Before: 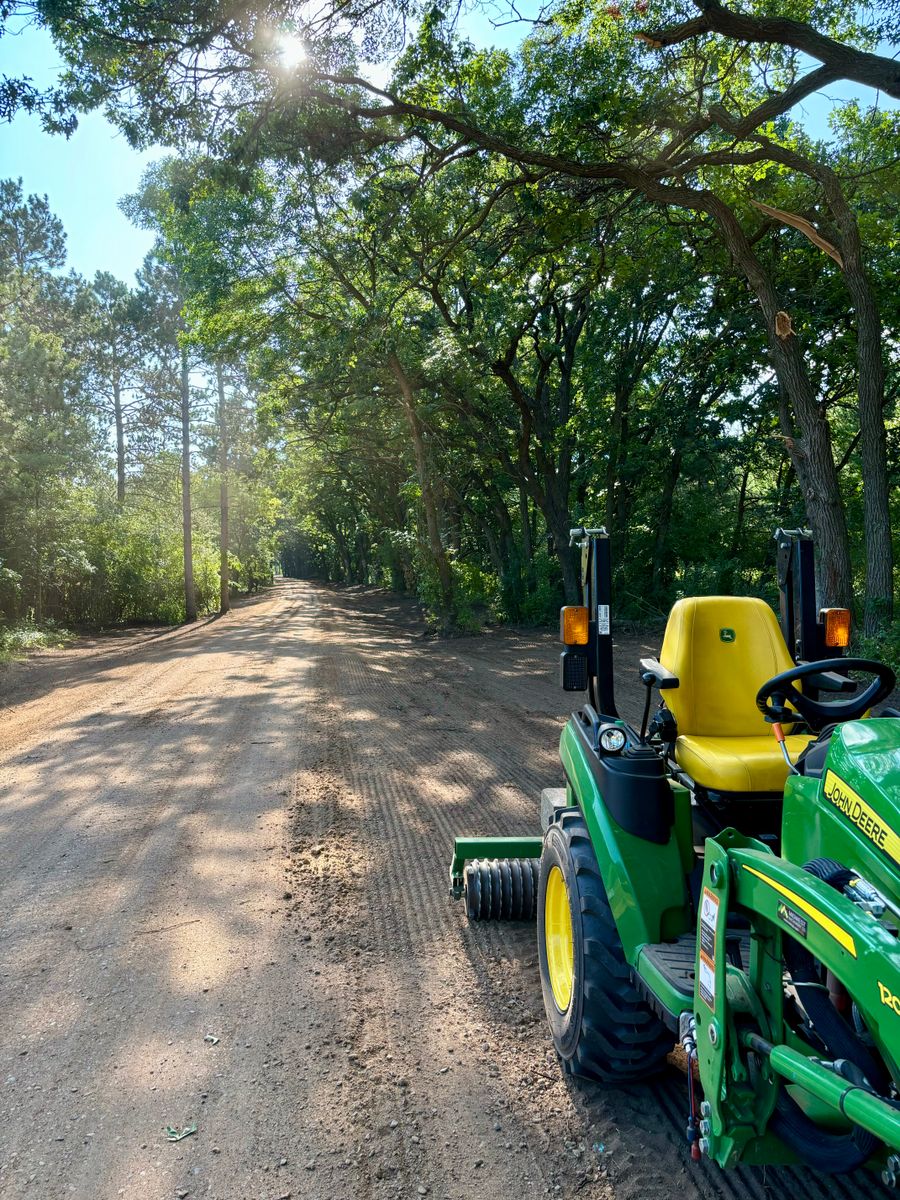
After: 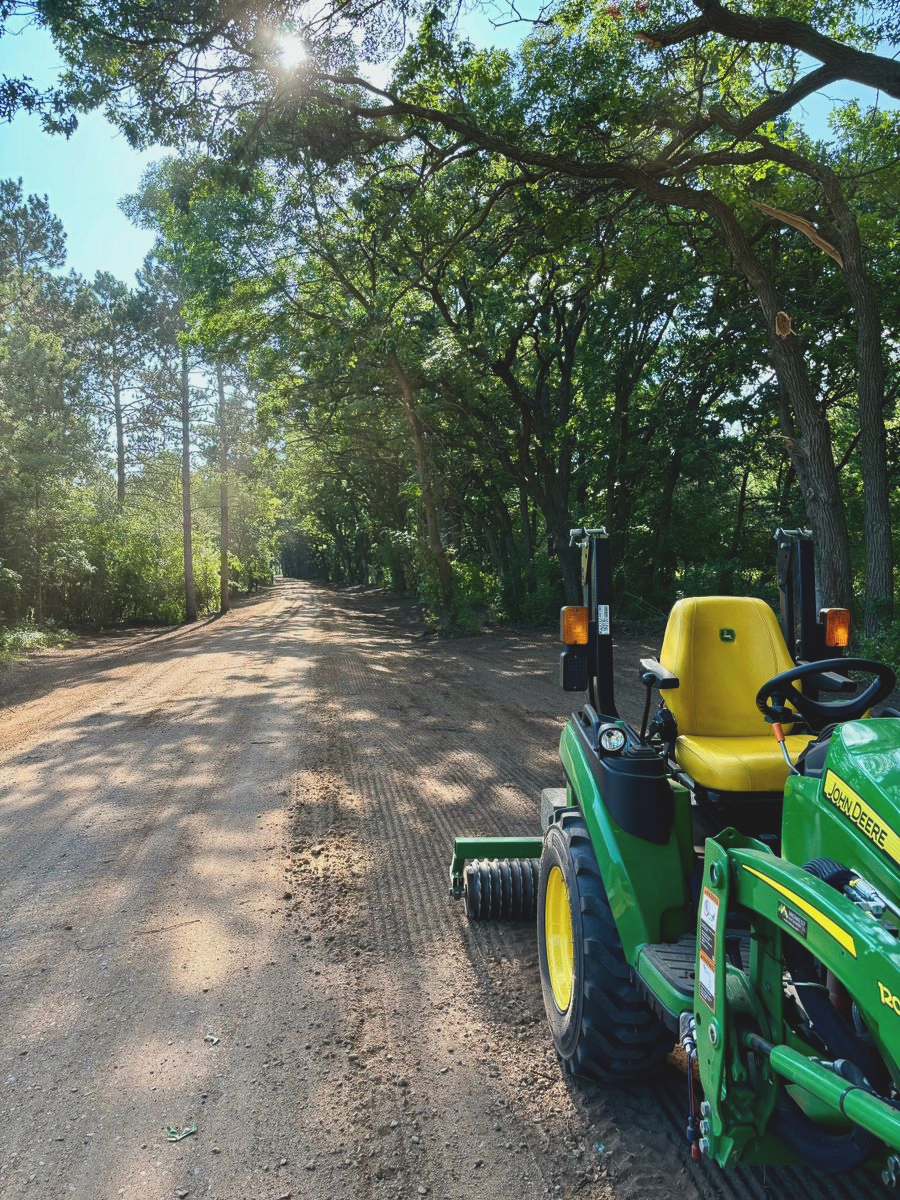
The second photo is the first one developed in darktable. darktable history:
contrast brightness saturation: contrast 0.072
exposure: black level correction -0.013, exposure -0.189 EV, compensate highlight preservation false
